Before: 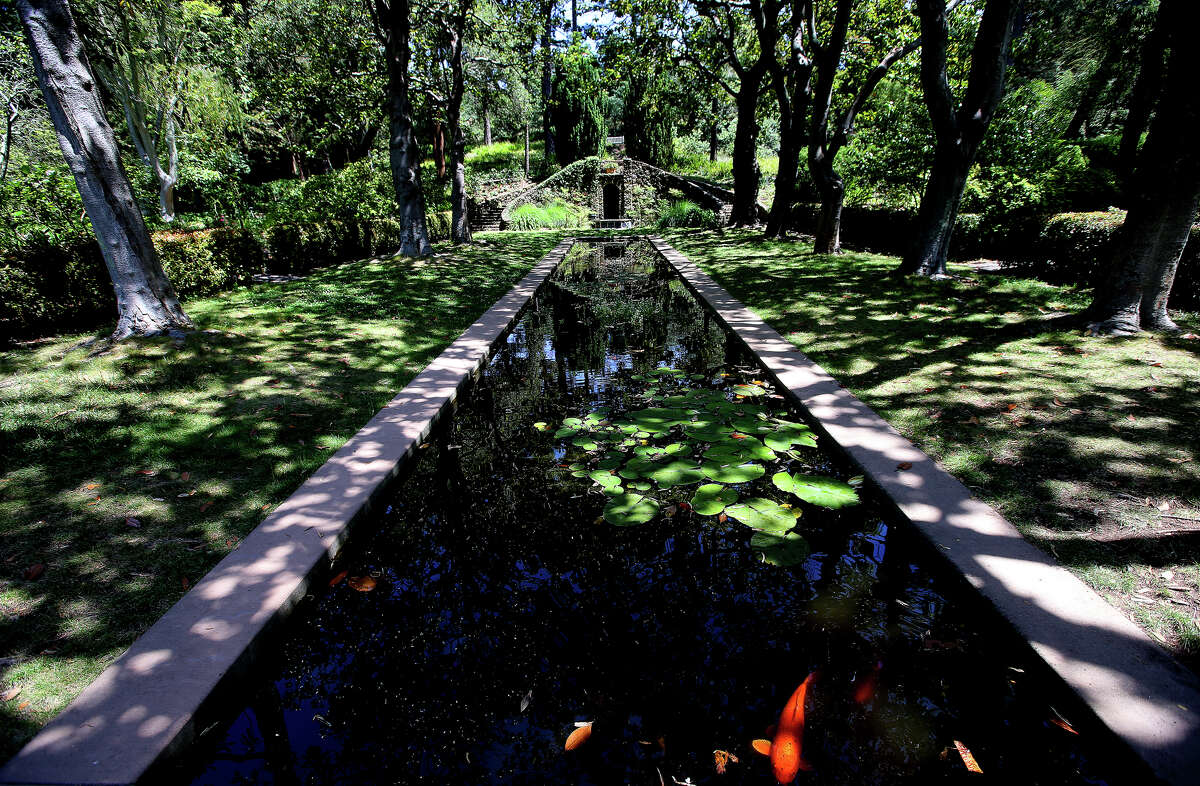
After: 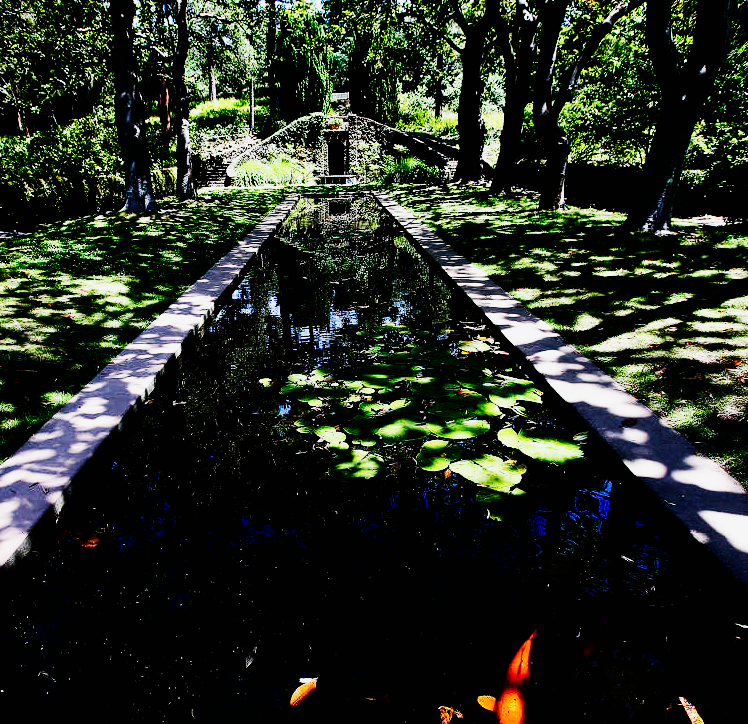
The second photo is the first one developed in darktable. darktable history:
crop and rotate: left 22.918%, top 5.629%, right 14.711%, bottom 2.247%
sigmoid: contrast 1.8, skew -0.2, preserve hue 0%, red attenuation 0.1, red rotation 0.035, green attenuation 0.1, green rotation -0.017, blue attenuation 0.15, blue rotation -0.052, base primaries Rec2020
tone equalizer: -8 EV -1.08 EV, -7 EV -1.01 EV, -6 EV -0.867 EV, -5 EV -0.578 EV, -3 EV 0.578 EV, -2 EV 0.867 EV, -1 EV 1.01 EV, +0 EV 1.08 EV, edges refinement/feathering 500, mask exposure compensation -1.57 EV, preserve details no
color balance rgb: perceptual saturation grading › global saturation 45%, perceptual saturation grading › highlights -25%, perceptual saturation grading › shadows 50%, perceptual brilliance grading › global brilliance 3%, global vibrance 3%
